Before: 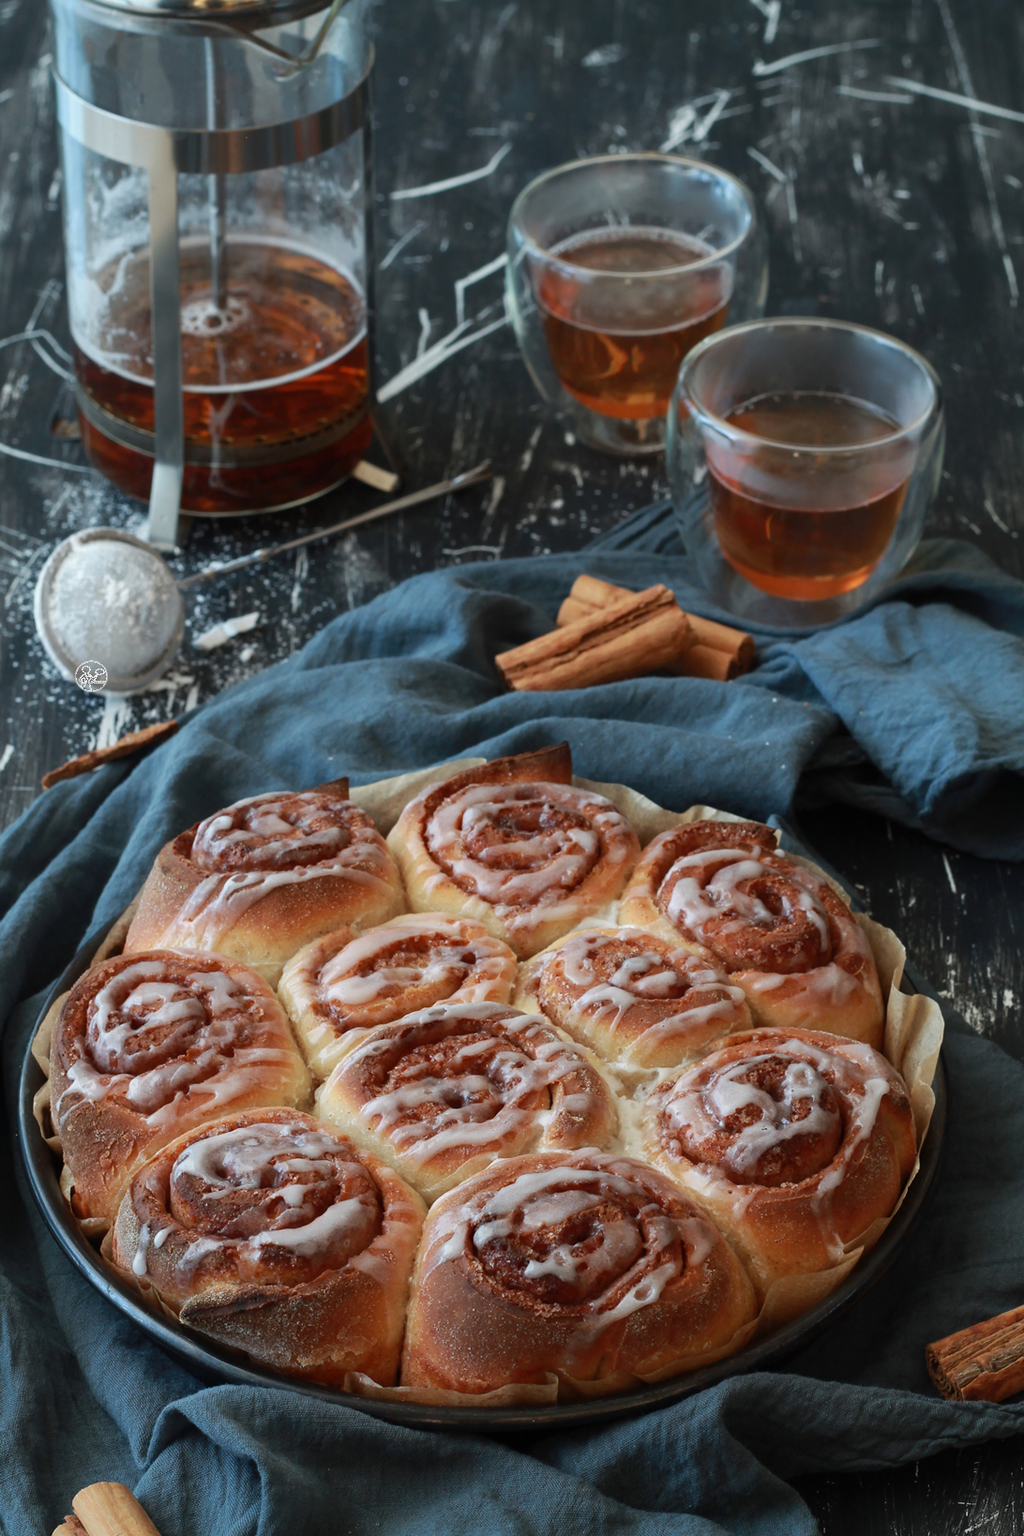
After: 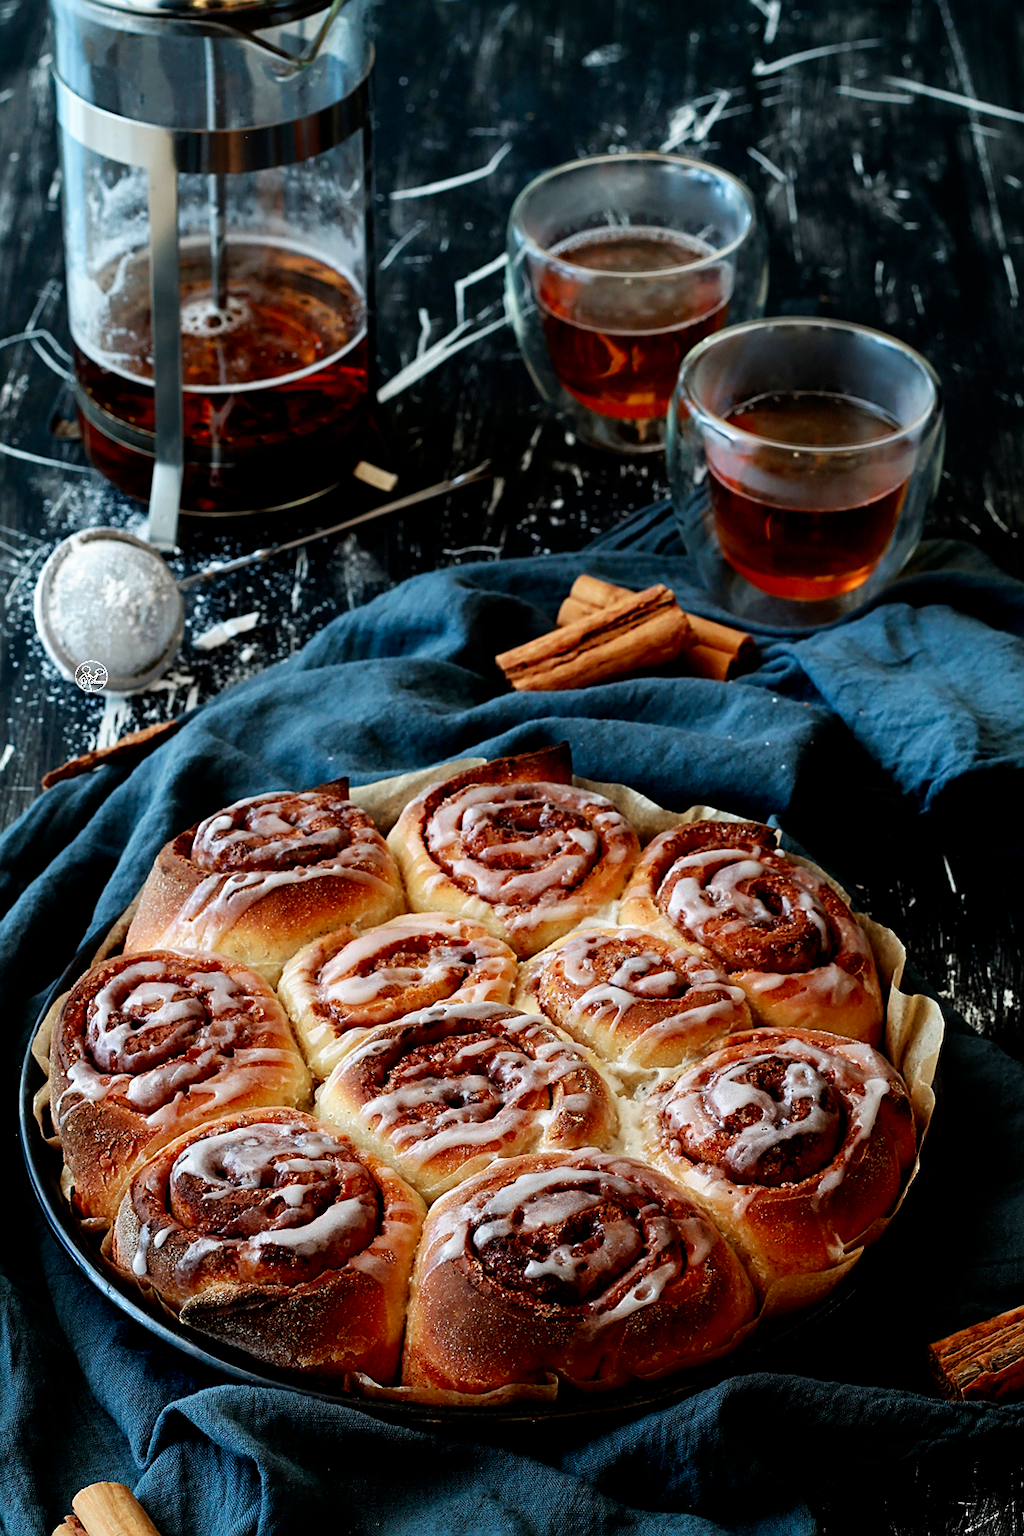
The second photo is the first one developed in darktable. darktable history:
filmic rgb: black relative exposure -5.5 EV, white relative exposure 2.5 EV, threshold 3 EV, target black luminance 0%, hardness 4.51, latitude 67.35%, contrast 1.453, shadows ↔ highlights balance -3.52%, preserve chrominance no, color science v4 (2020), contrast in shadows soft, enable highlight reconstruction true
sharpen: on, module defaults
